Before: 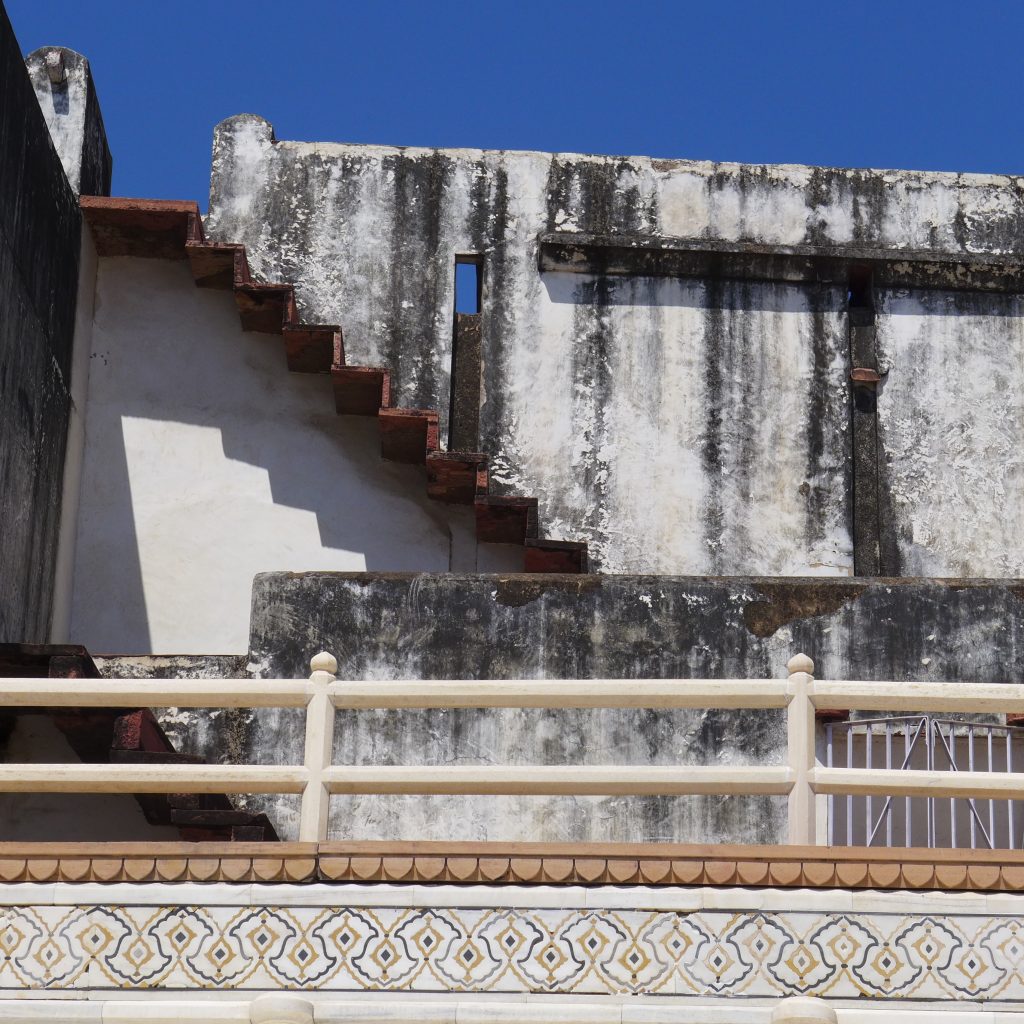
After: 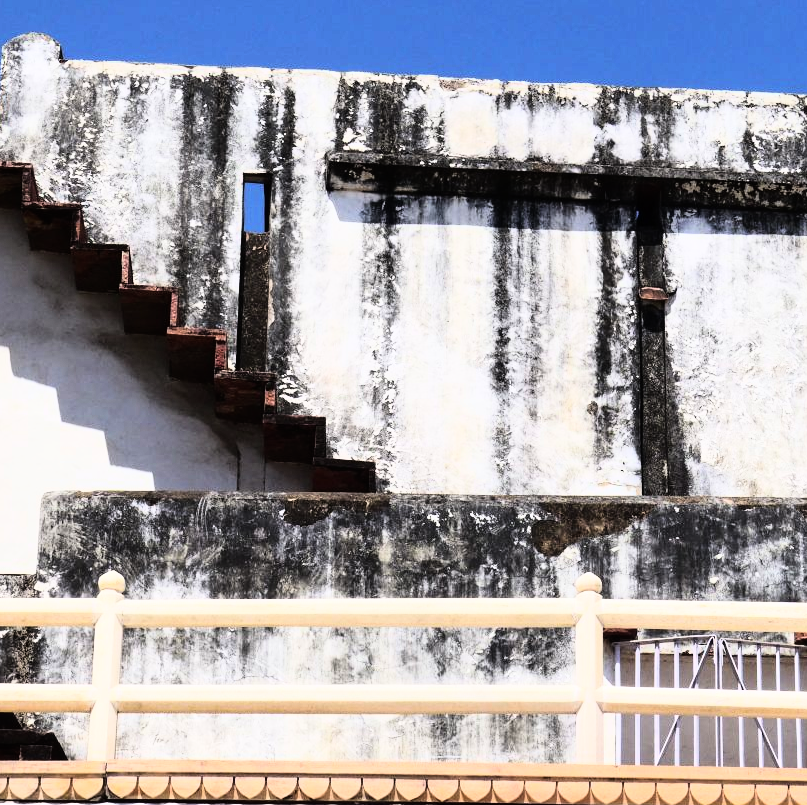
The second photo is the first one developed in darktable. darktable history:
crop and rotate: left 20.74%, top 7.912%, right 0.375%, bottom 13.378%
rgb curve: curves: ch0 [(0, 0) (0.21, 0.15) (0.24, 0.21) (0.5, 0.75) (0.75, 0.96) (0.89, 0.99) (1, 1)]; ch1 [(0, 0.02) (0.21, 0.13) (0.25, 0.2) (0.5, 0.67) (0.75, 0.9) (0.89, 0.97) (1, 1)]; ch2 [(0, 0.02) (0.21, 0.13) (0.25, 0.2) (0.5, 0.67) (0.75, 0.9) (0.89, 0.97) (1, 1)], compensate middle gray true
